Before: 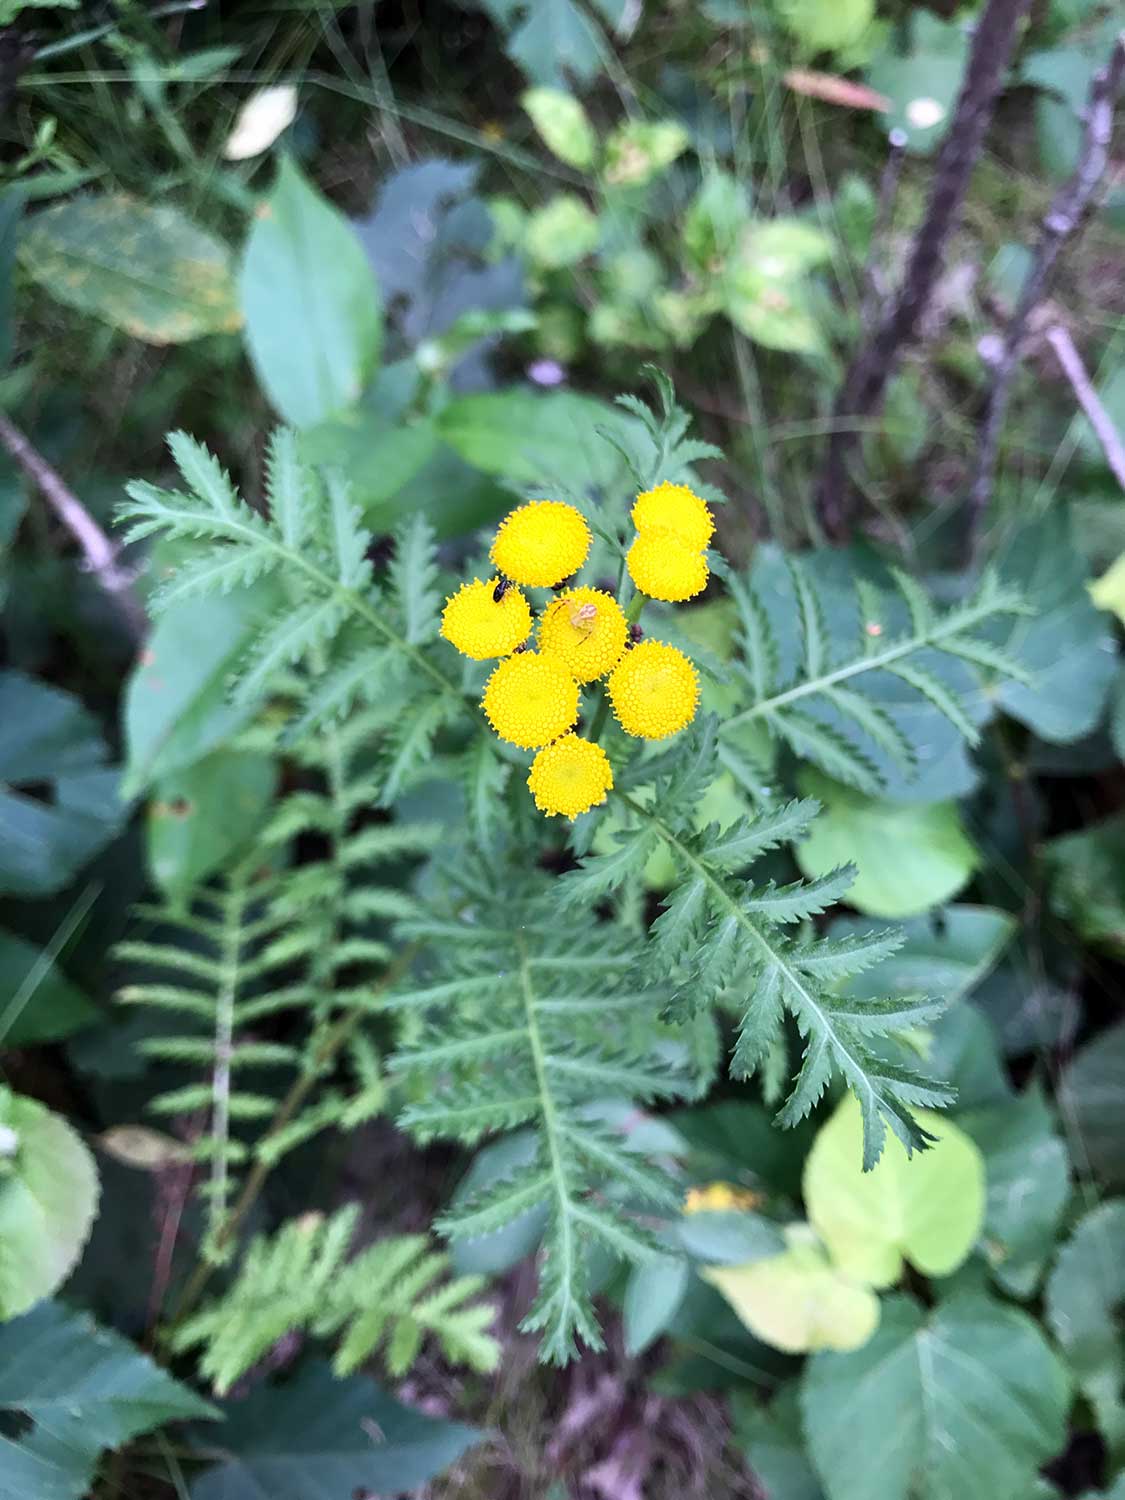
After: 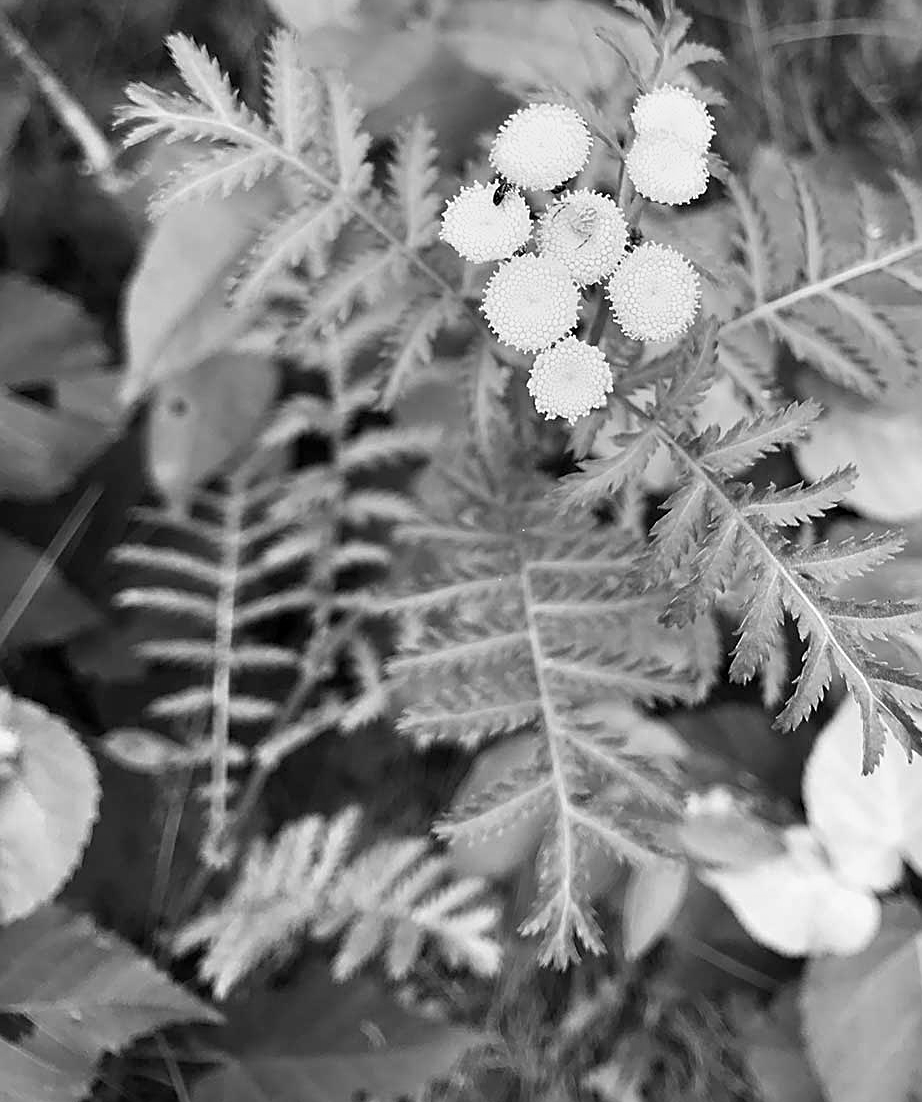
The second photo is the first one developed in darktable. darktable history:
crop: top 26.531%, right 17.959%
monochrome: a -3.63, b -0.465
sharpen: amount 0.55
